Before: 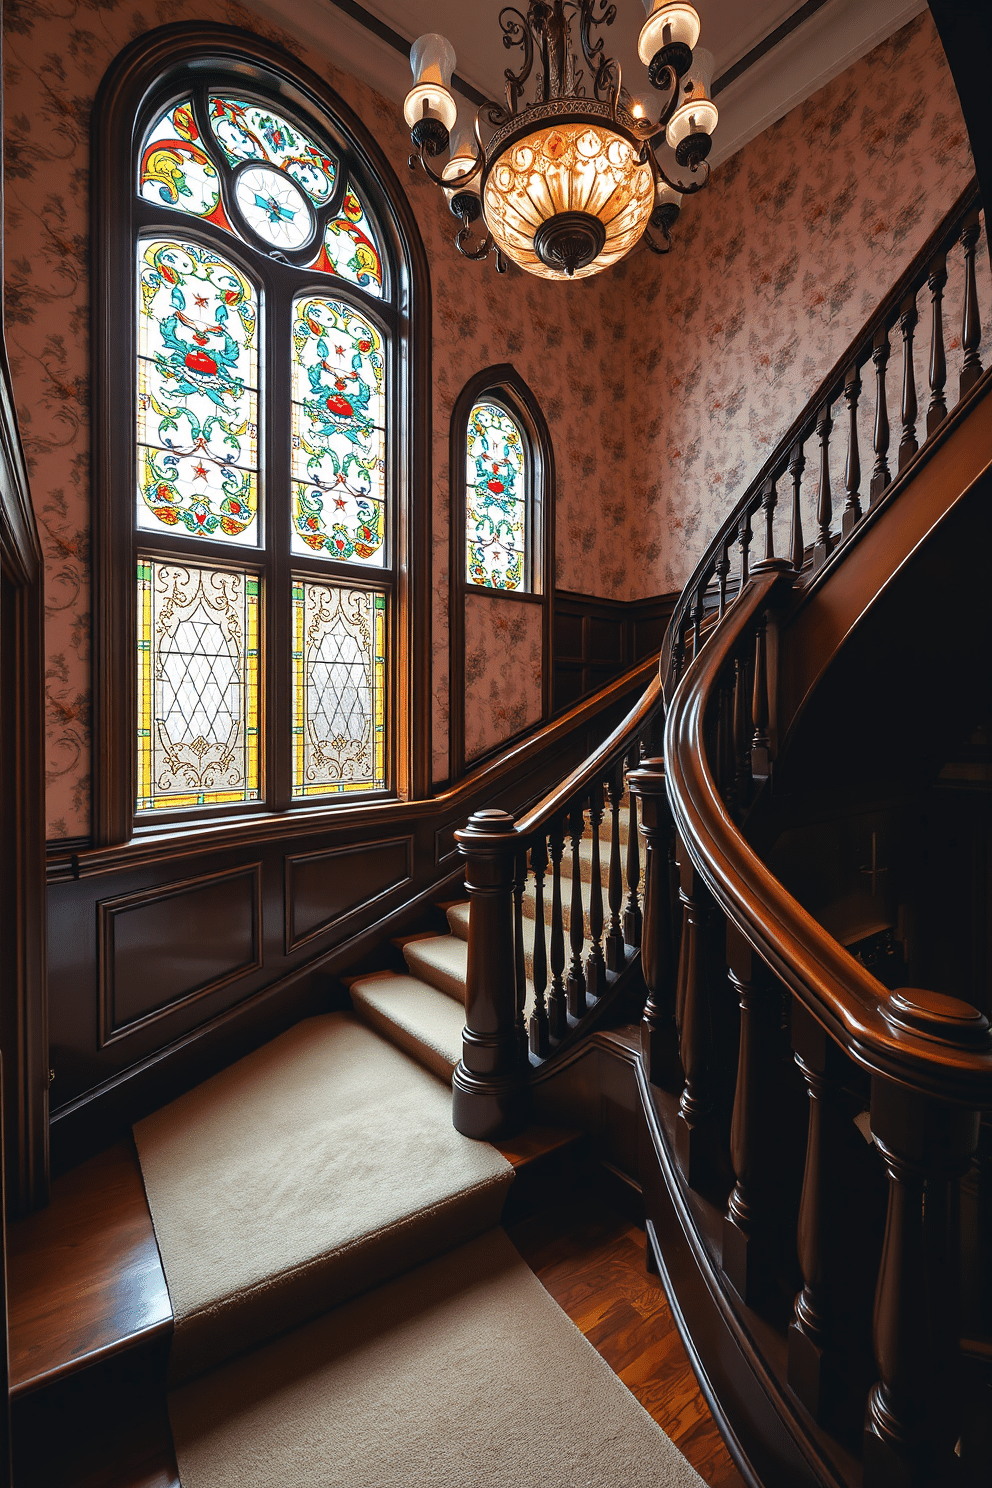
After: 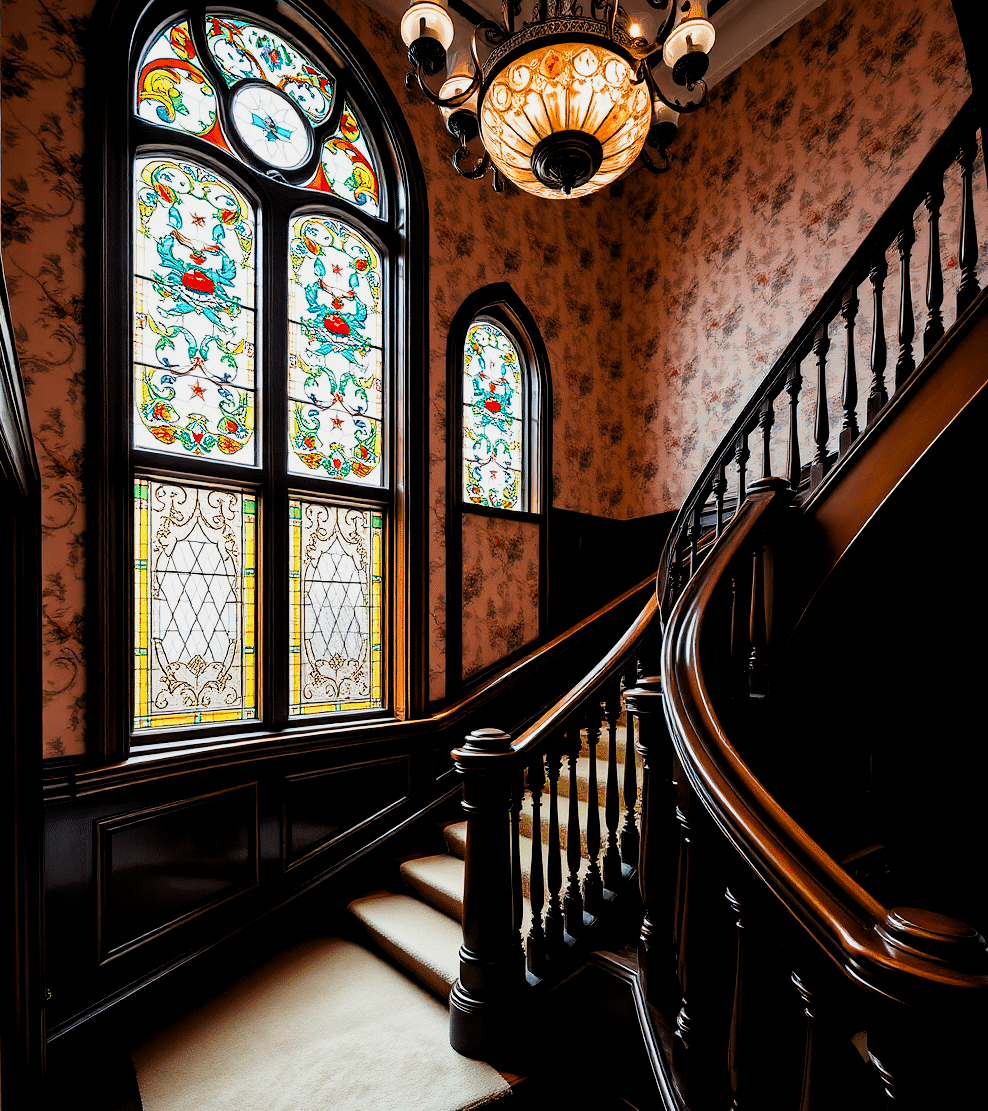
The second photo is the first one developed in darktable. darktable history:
filmic rgb: black relative exposure -5 EV, white relative exposure 3.5 EV, hardness 3.19, contrast 1.4, highlights saturation mix -50%
crop: left 0.387%, top 5.469%, bottom 19.809%
levels: levels [0.018, 0.493, 1]
color balance rgb: linear chroma grading › global chroma 8.12%, perceptual saturation grading › global saturation 9.07%, perceptual saturation grading › highlights -13.84%, perceptual saturation grading › mid-tones 14.88%, perceptual saturation grading › shadows 22.8%, perceptual brilliance grading › highlights 2.61%, global vibrance 12.07%
